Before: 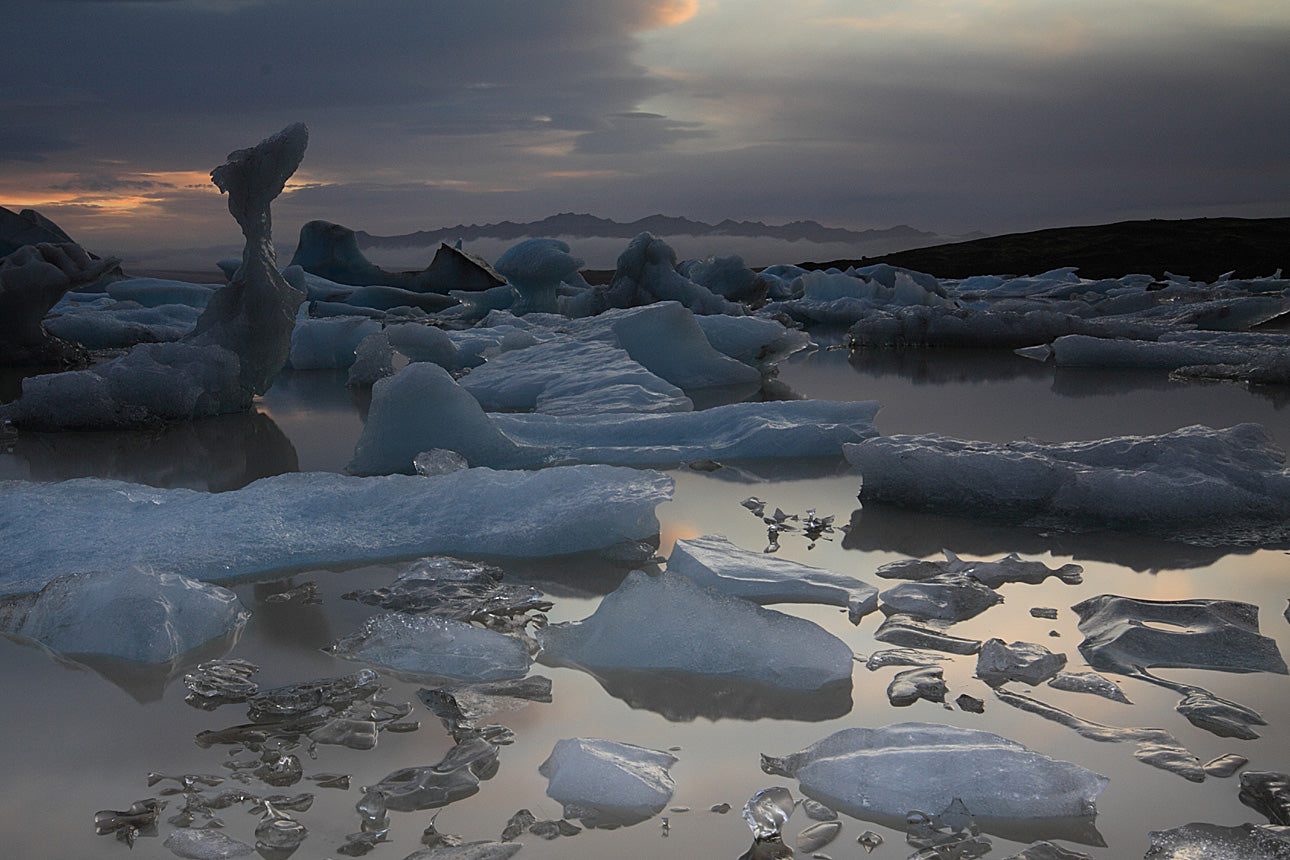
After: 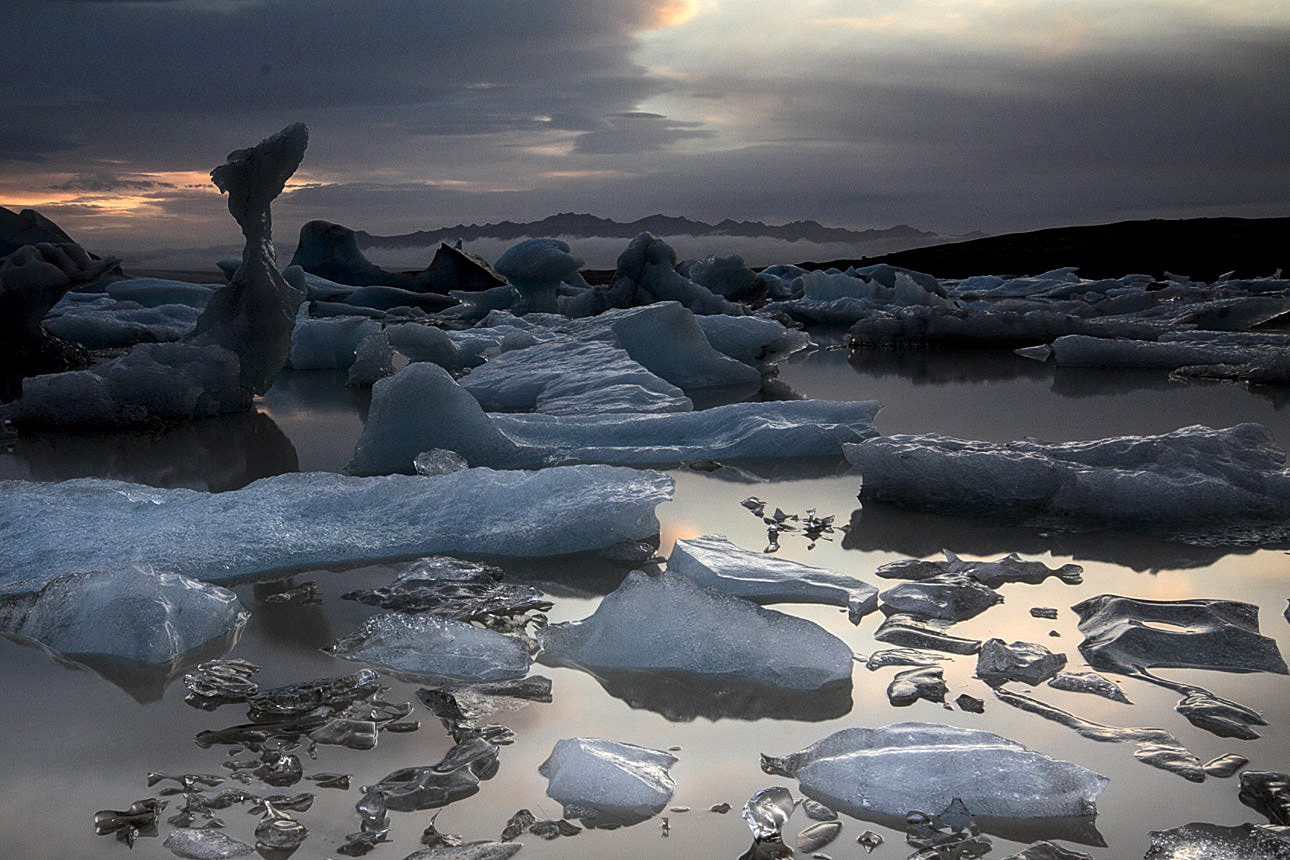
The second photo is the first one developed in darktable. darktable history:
tone equalizer: -8 EV -0.781 EV, -7 EV -0.723 EV, -6 EV -0.615 EV, -5 EV -0.41 EV, -3 EV 0.389 EV, -2 EV 0.6 EV, -1 EV 0.693 EV, +0 EV 0.753 EV, edges refinement/feathering 500, mask exposure compensation -1.57 EV, preserve details no
local contrast: highlights 57%, shadows 51%, detail 130%, midtone range 0.449
exposure: compensate highlight preservation false
